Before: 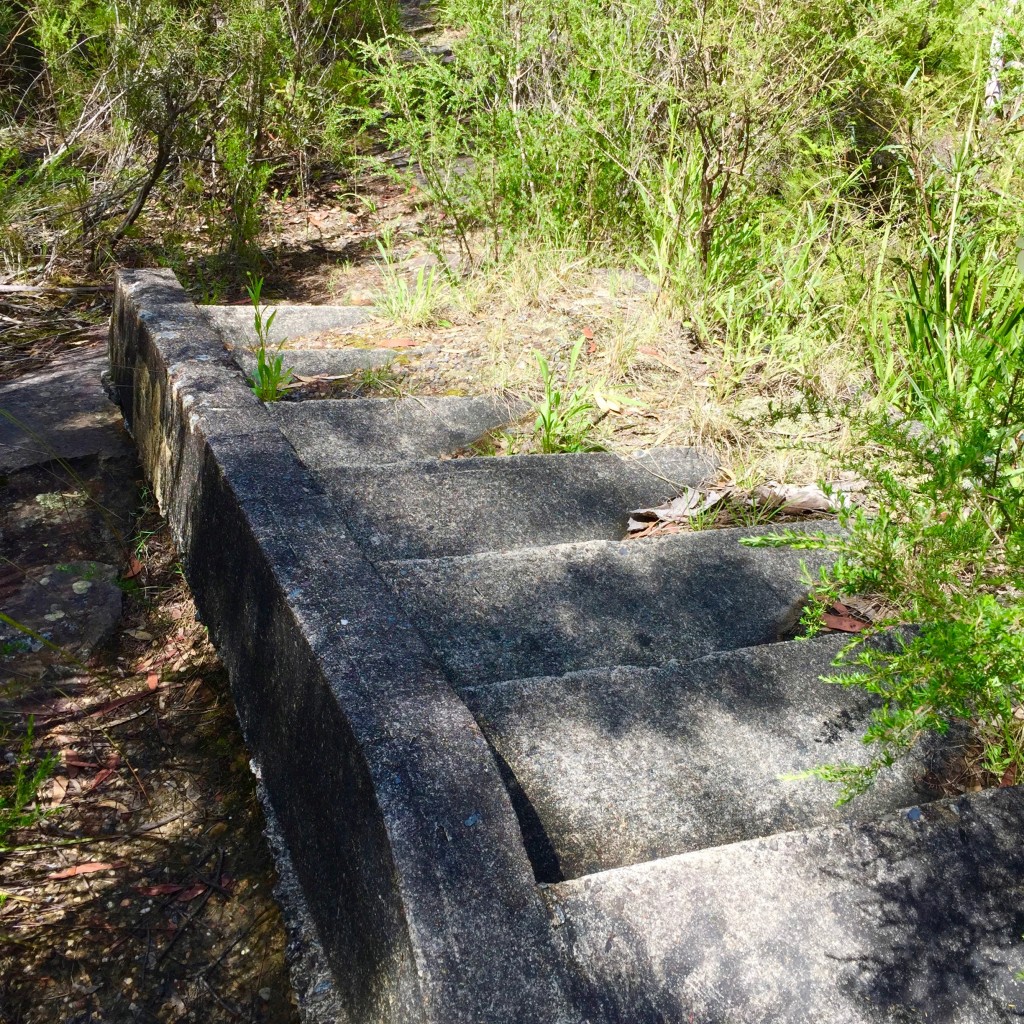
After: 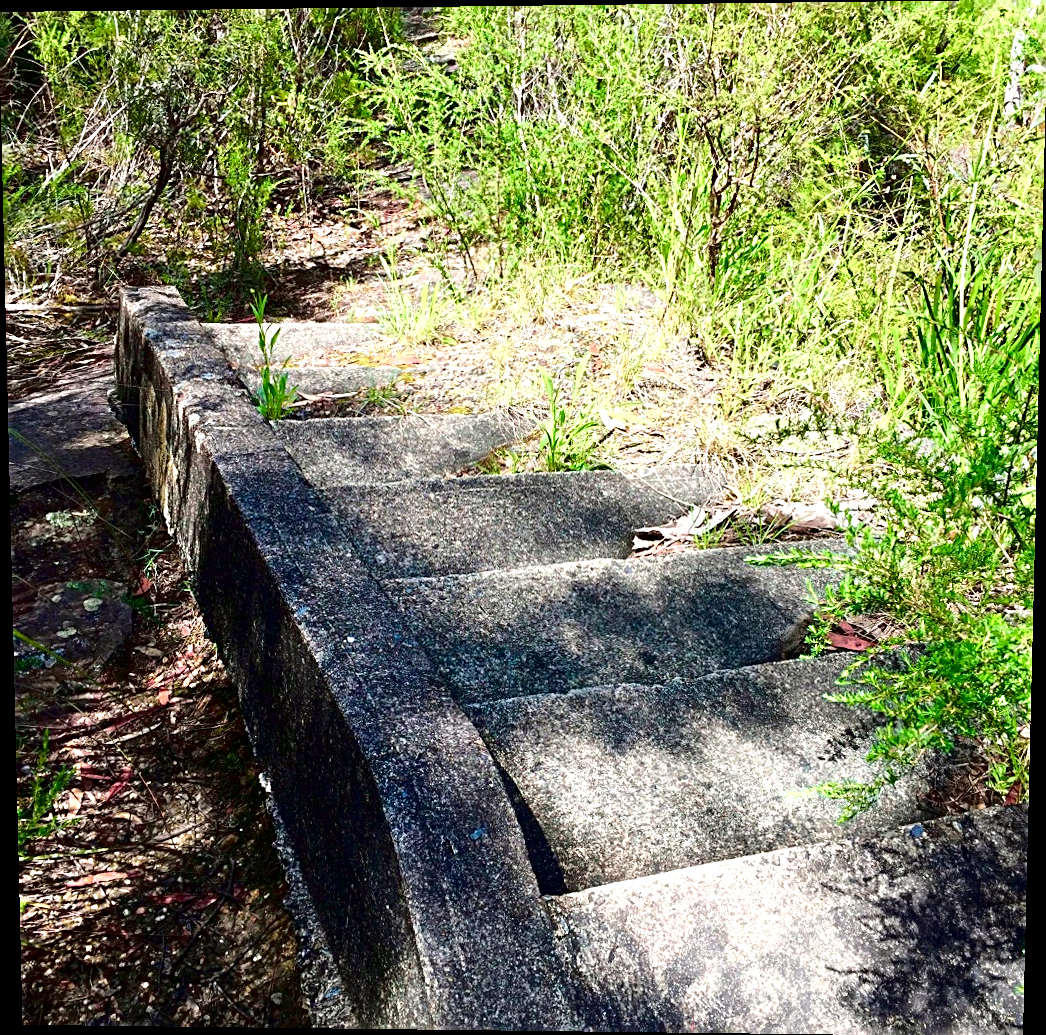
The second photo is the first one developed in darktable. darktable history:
crop and rotate: left 0.126%
rotate and perspective: lens shift (vertical) 0.048, lens shift (horizontal) -0.024, automatic cropping off
sharpen: radius 2.817, amount 0.715
exposure: black level correction 0.001, exposure 0.5 EV, compensate exposure bias true, compensate highlight preservation false
base curve: preserve colors none
tone curve: curves: ch0 [(0, 0) (0.068, 0.012) (0.183, 0.089) (0.341, 0.283) (0.547, 0.532) (0.828, 0.815) (1, 0.983)]; ch1 [(0, 0) (0.23, 0.166) (0.34, 0.308) (0.371, 0.337) (0.429, 0.411) (0.477, 0.462) (0.499, 0.5) (0.529, 0.537) (0.559, 0.582) (0.743, 0.798) (1, 1)]; ch2 [(0, 0) (0.431, 0.414) (0.498, 0.503) (0.524, 0.528) (0.568, 0.546) (0.6, 0.597) (0.634, 0.645) (0.728, 0.742) (1, 1)], color space Lab, independent channels, preserve colors none
